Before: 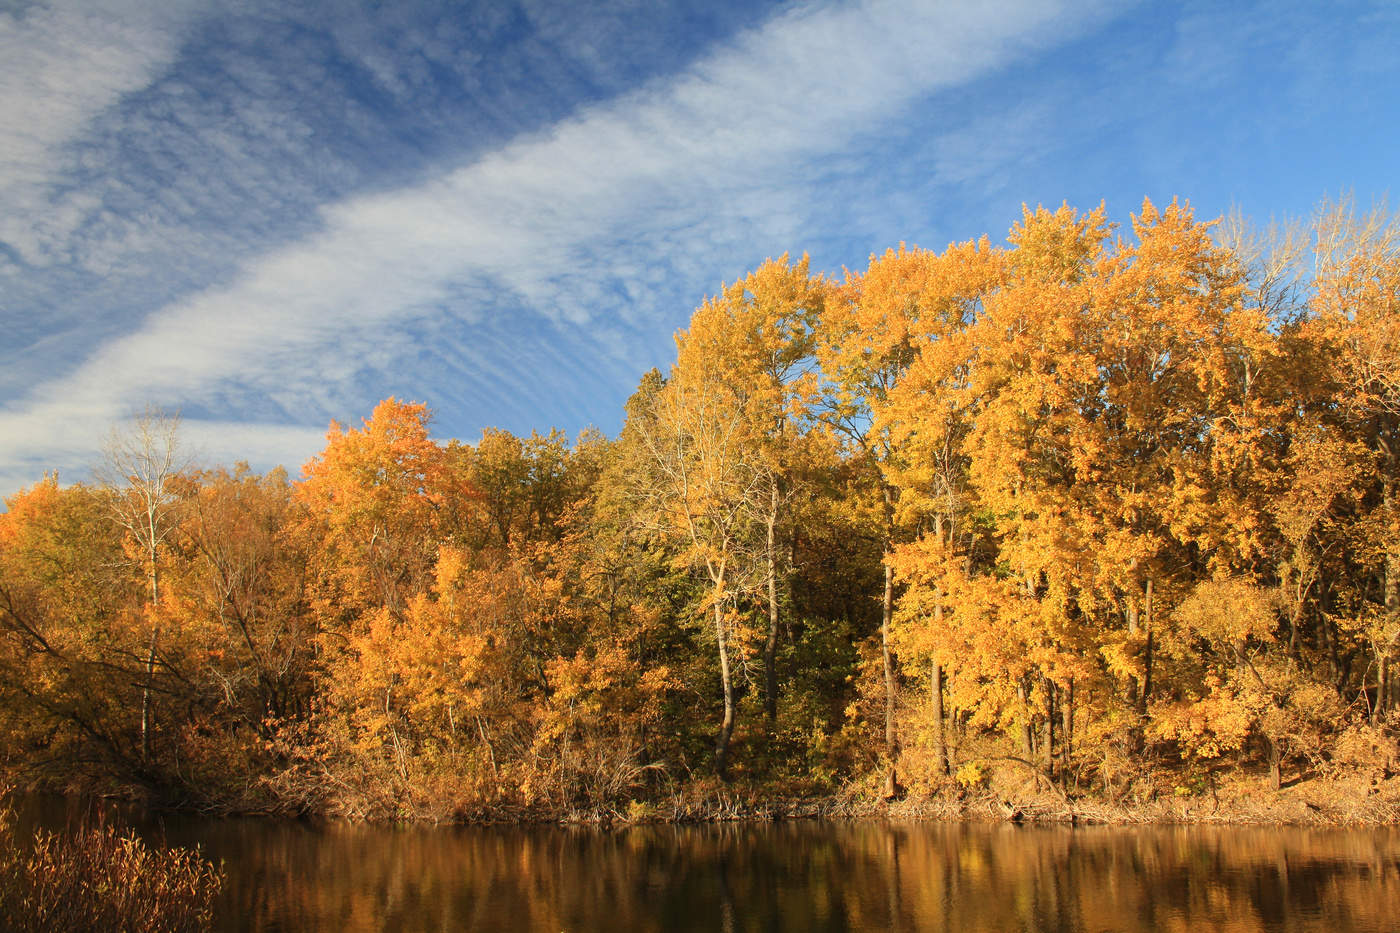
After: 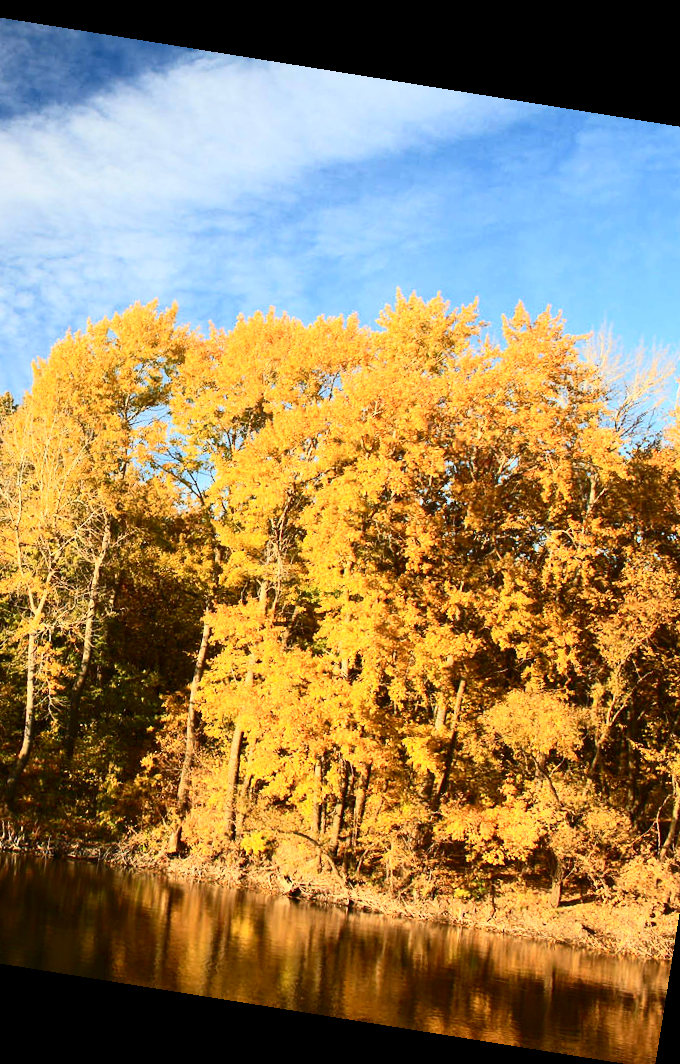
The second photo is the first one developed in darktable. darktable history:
crop: left 47.628%, top 6.643%, right 7.874%
rotate and perspective: rotation 9.12°, automatic cropping off
contrast brightness saturation: contrast 0.4, brightness 0.1, saturation 0.21
